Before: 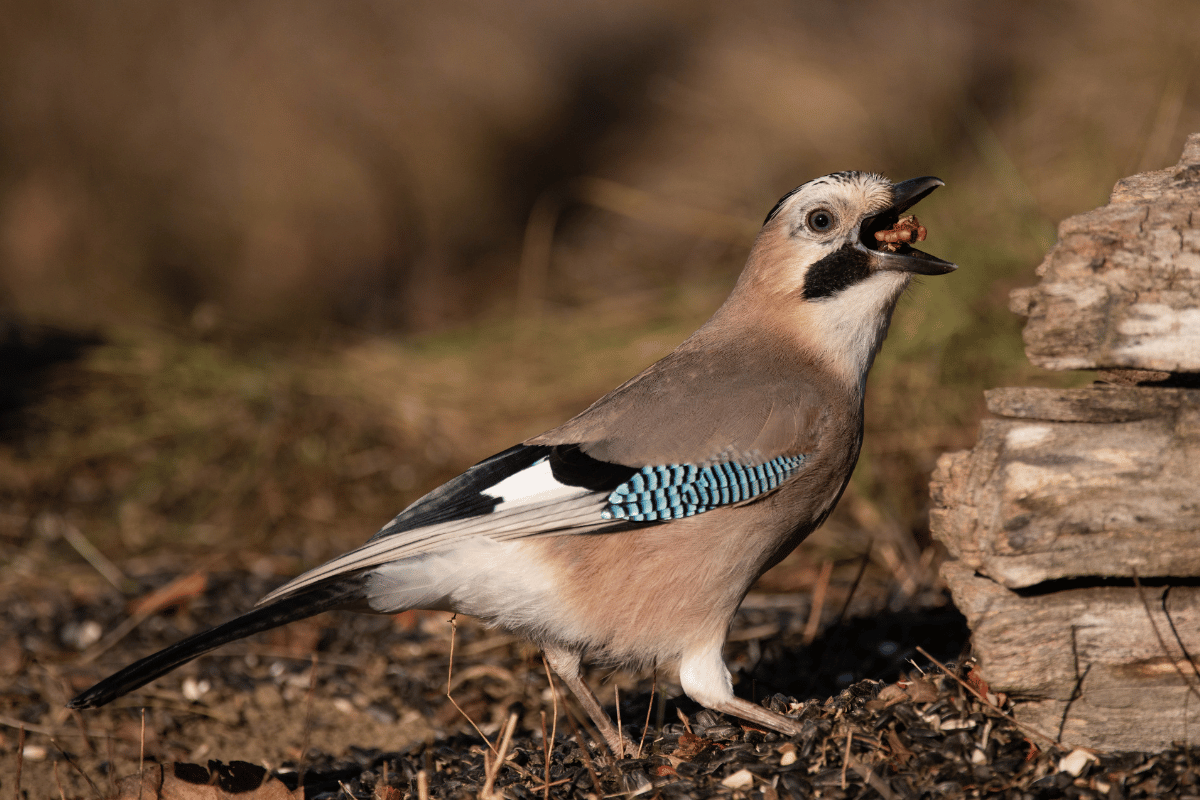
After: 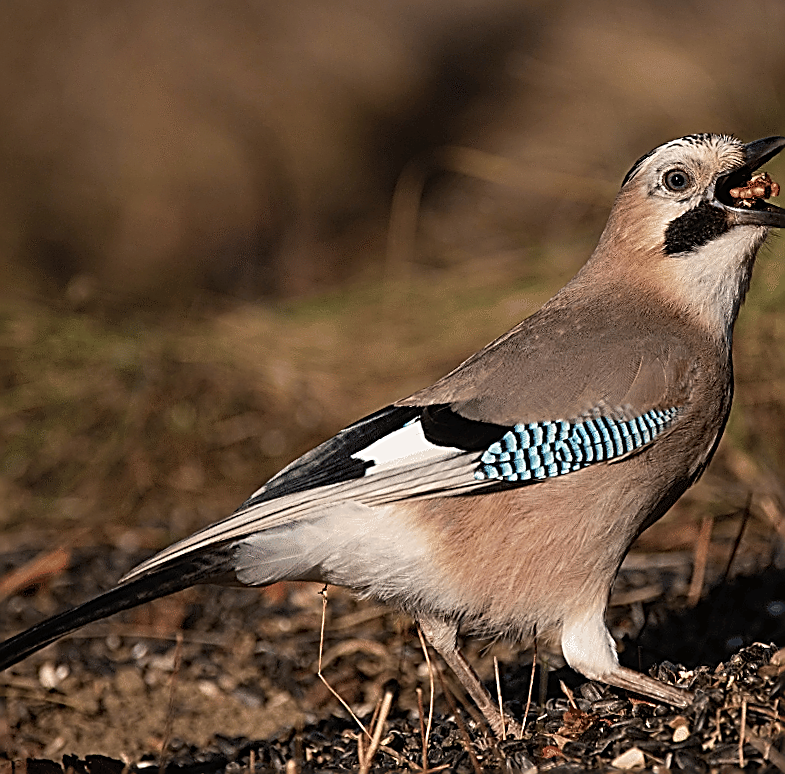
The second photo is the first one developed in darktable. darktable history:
rotate and perspective: rotation -1.68°, lens shift (vertical) -0.146, crop left 0.049, crop right 0.912, crop top 0.032, crop bottom 0.96
crop and rotate: left 9.061%, right 20.142%
sharpen: amount 1.861
